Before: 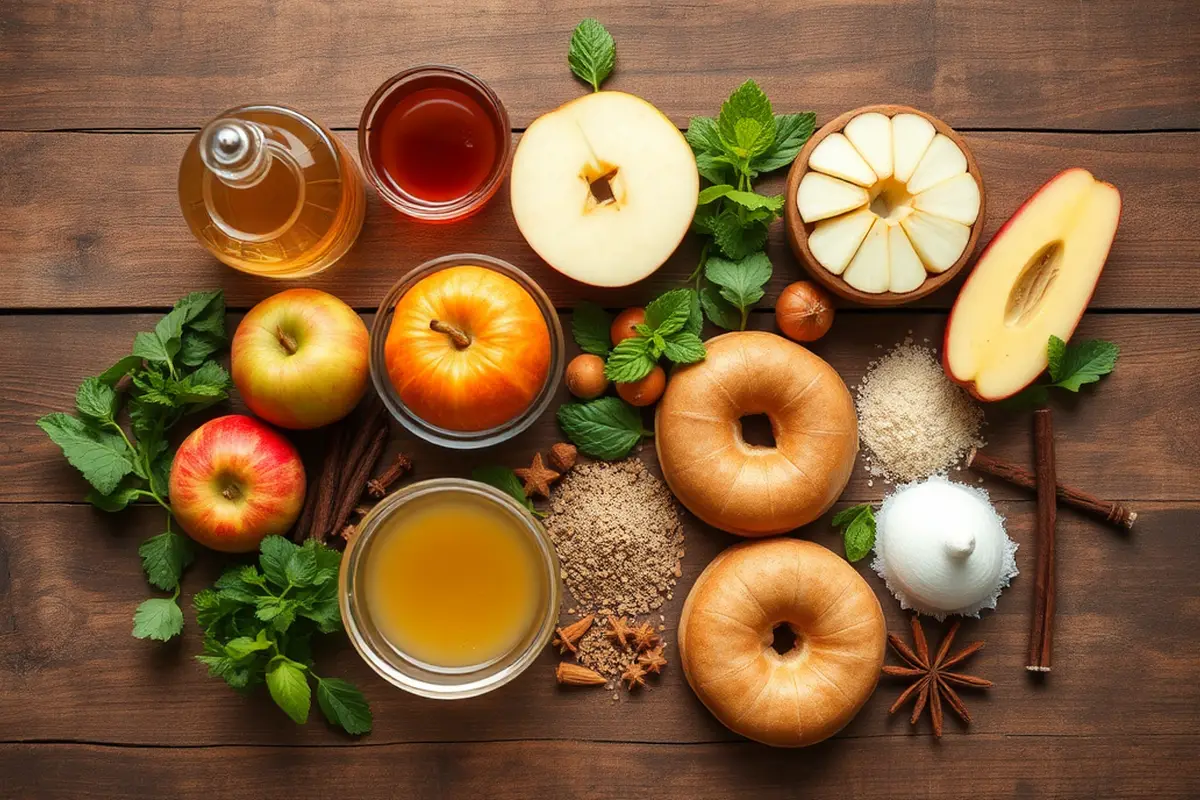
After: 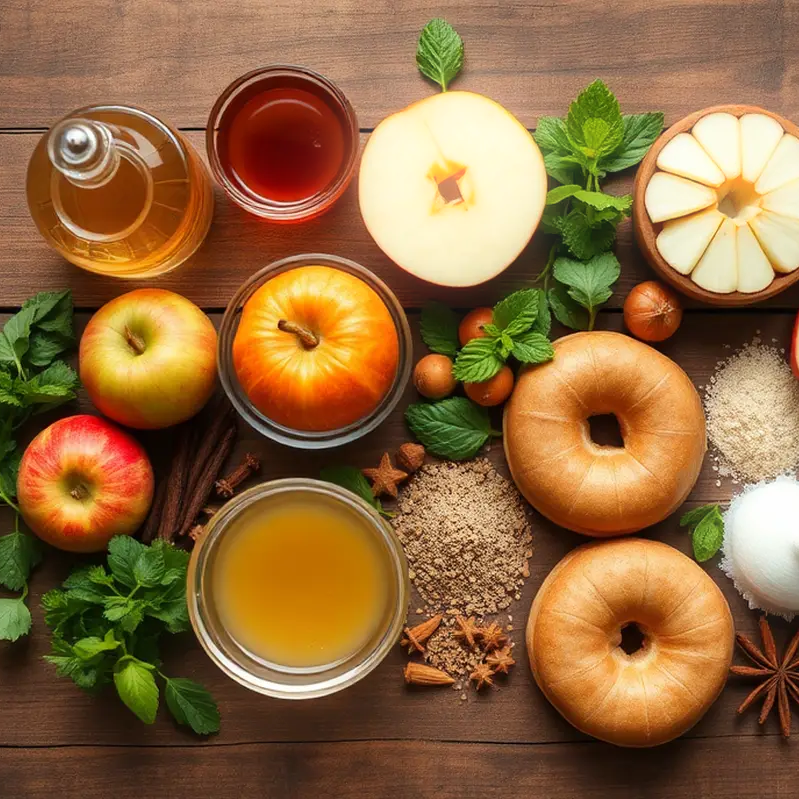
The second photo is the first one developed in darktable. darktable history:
crop and rotate: left 12.673%, right 20.66%
base curve: exposure shift 0, preserve colors none
bloom: size 9%, threshold 100%, strength 7%
